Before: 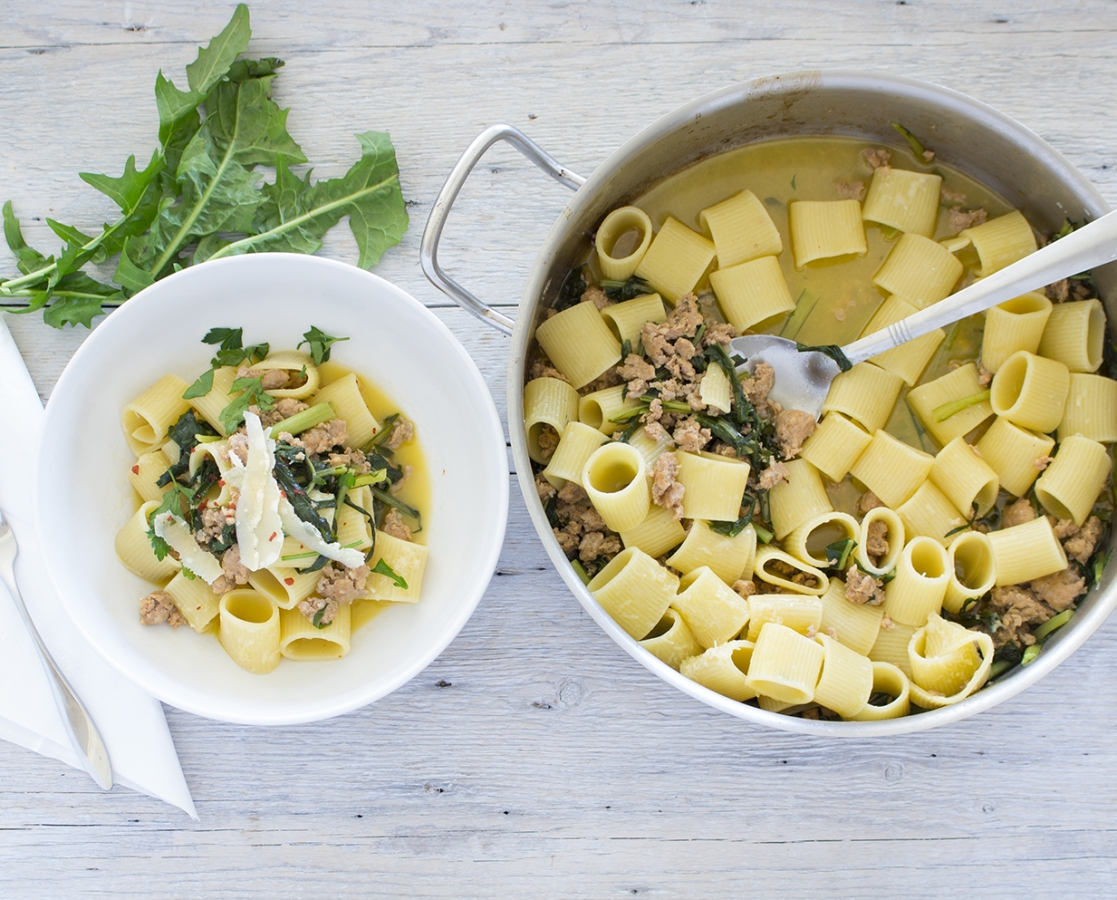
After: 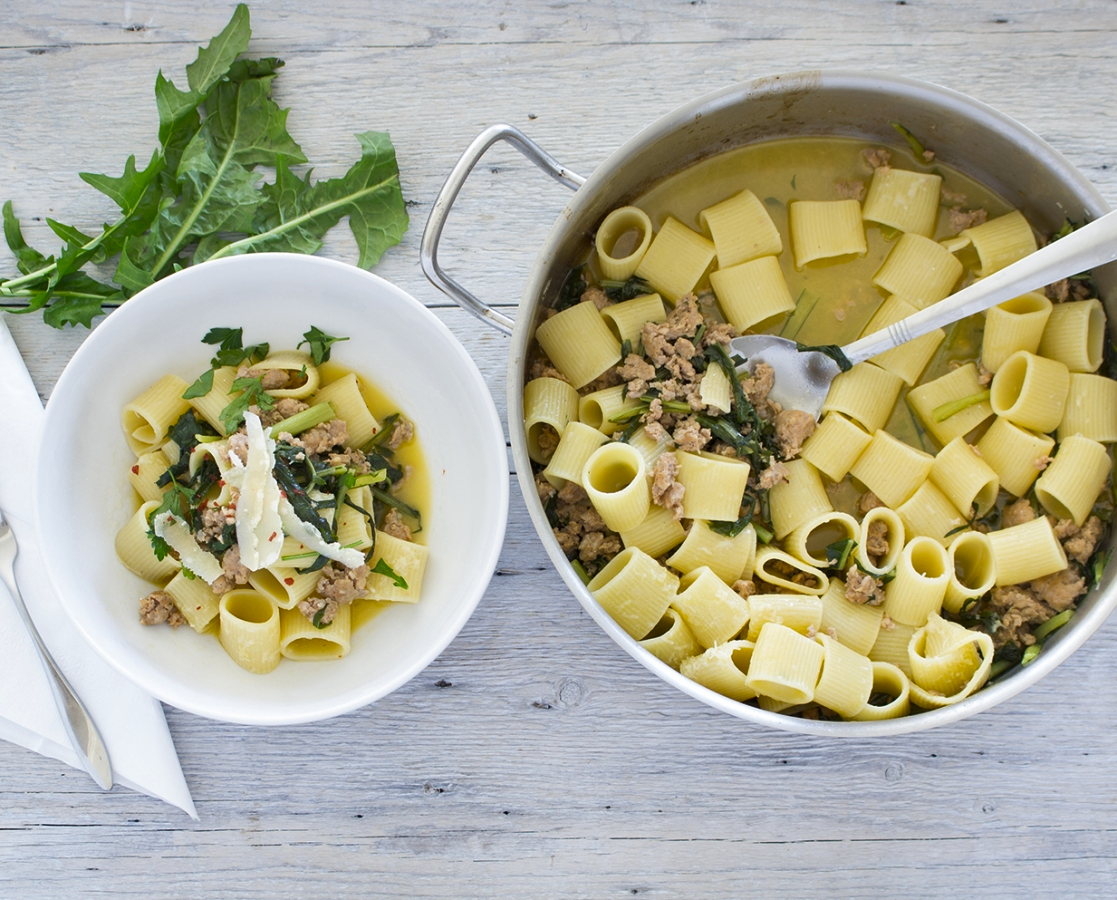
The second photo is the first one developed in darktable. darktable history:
shadows and highlights: shadows 25, highlights -48, soften with gaussian
tone equalizer: on, module defaults
